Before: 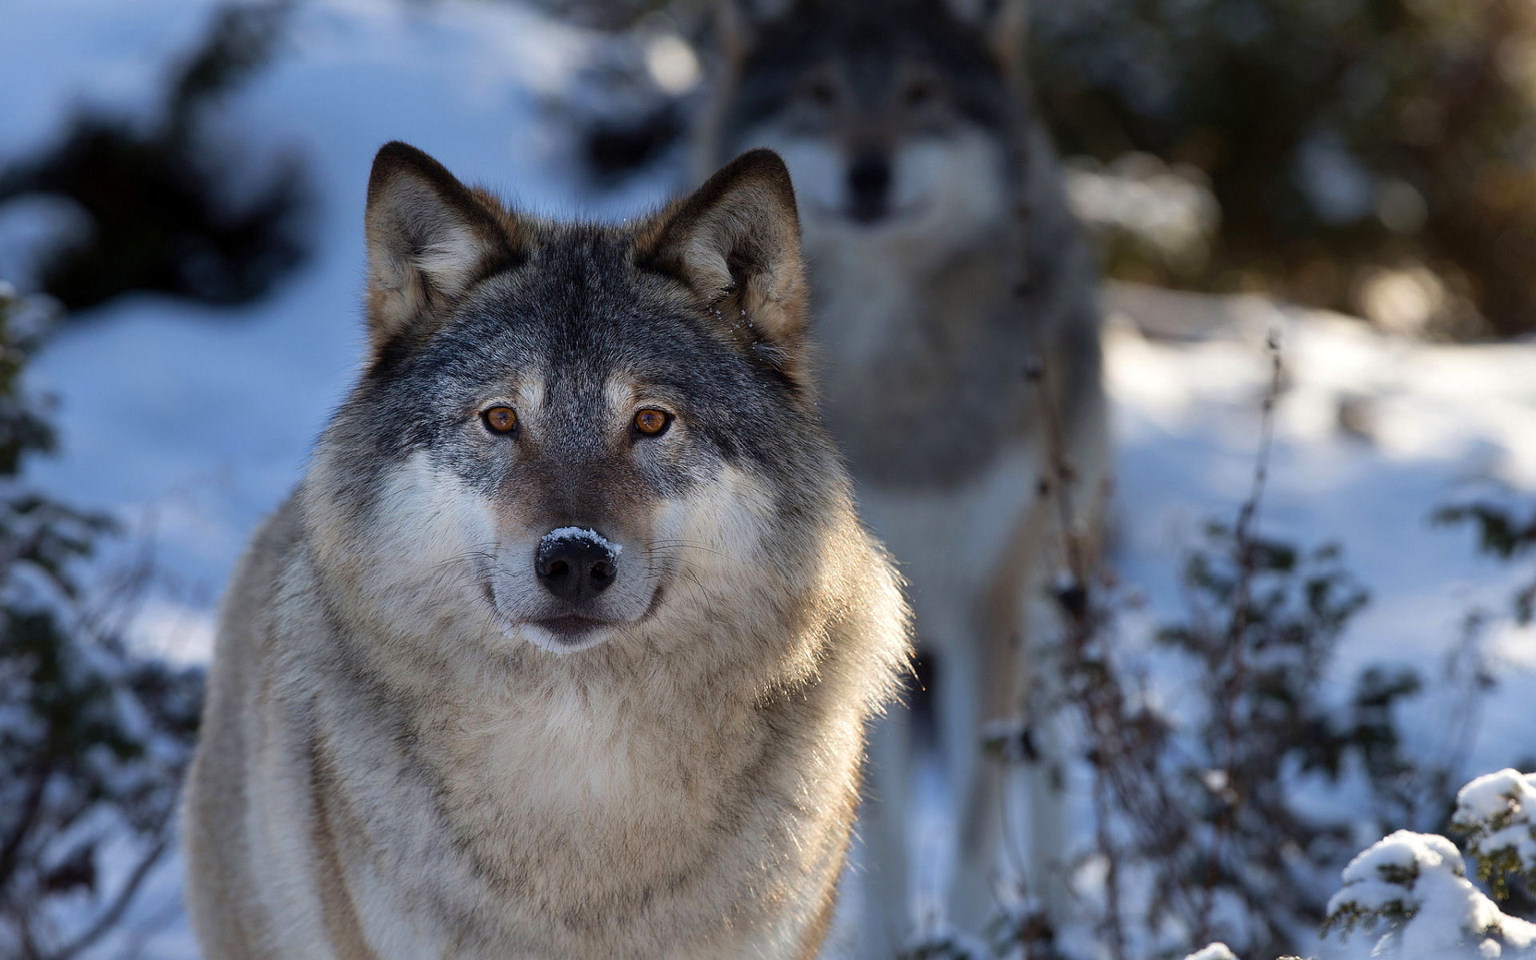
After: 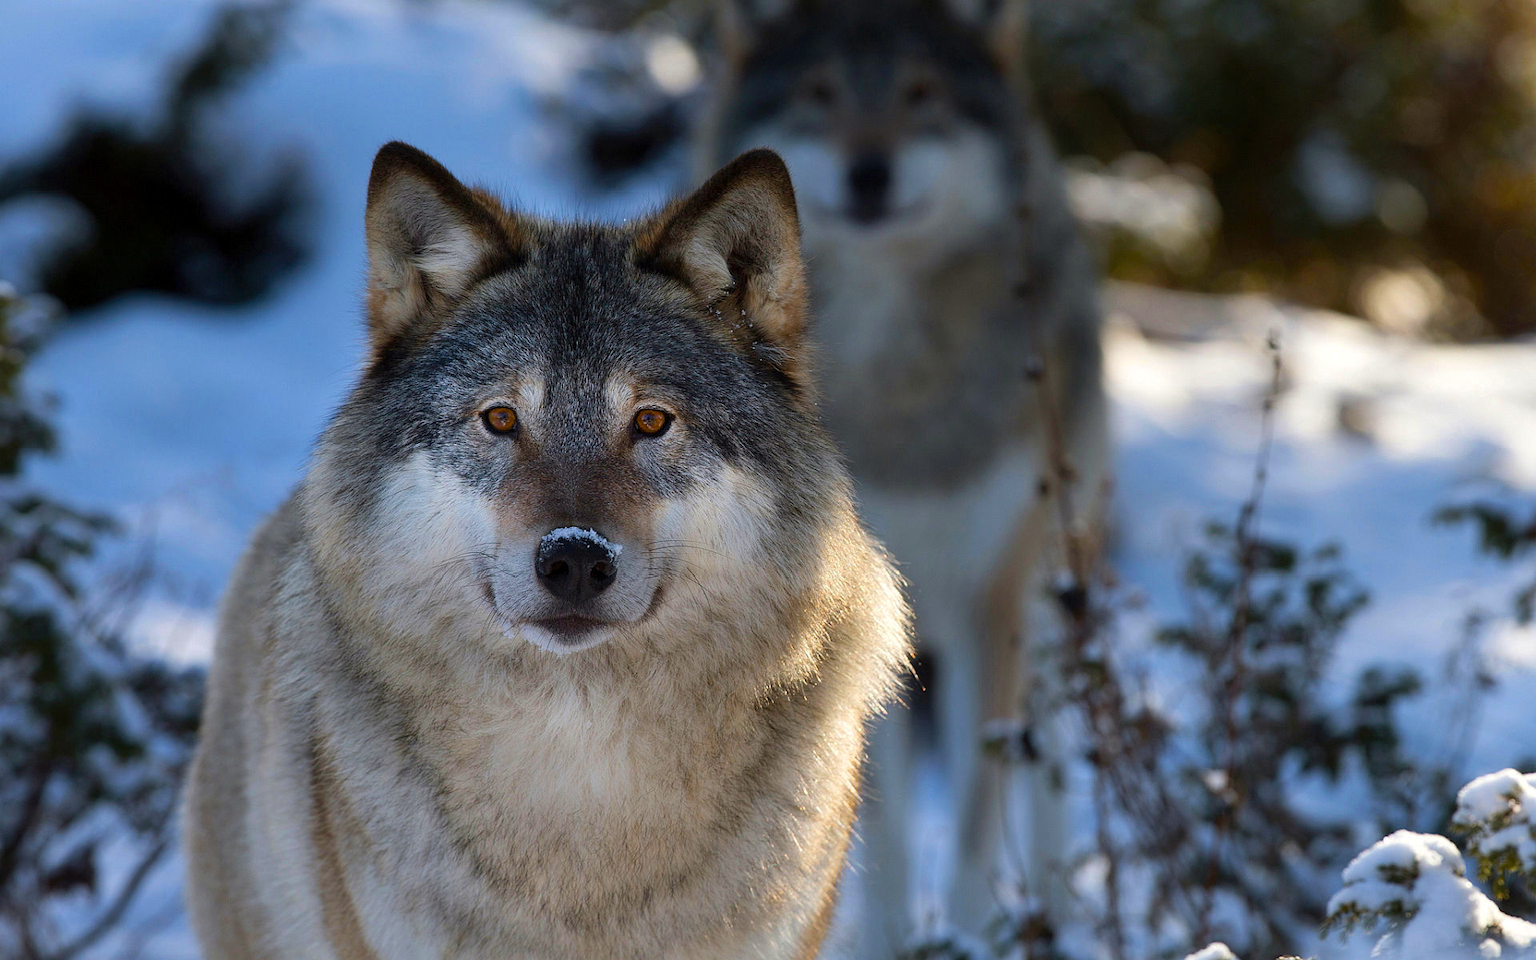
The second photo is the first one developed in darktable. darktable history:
color balance rgb: shadows lift › chroma 3.882%, shadows lift › hue 90.88°, perceptual saturation grading › global saturation 29.874%
